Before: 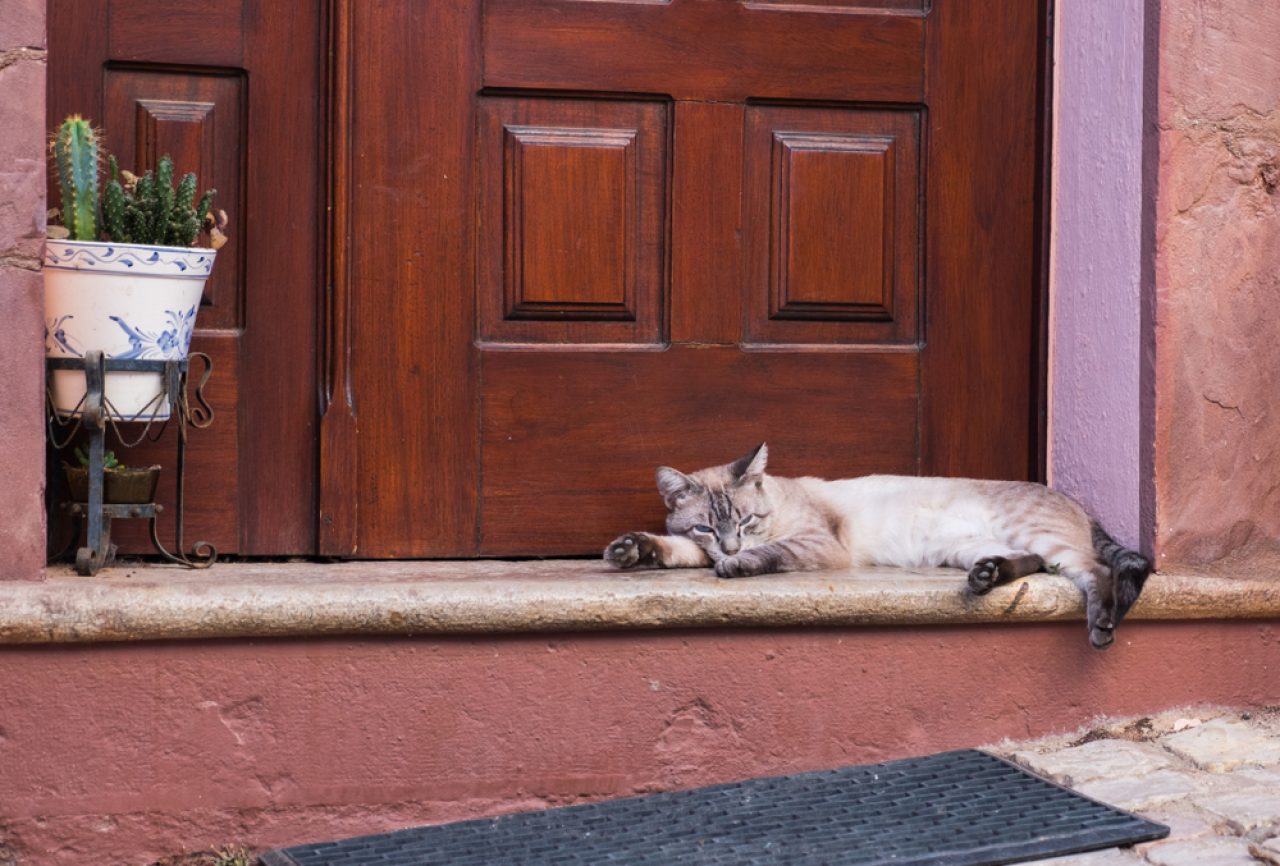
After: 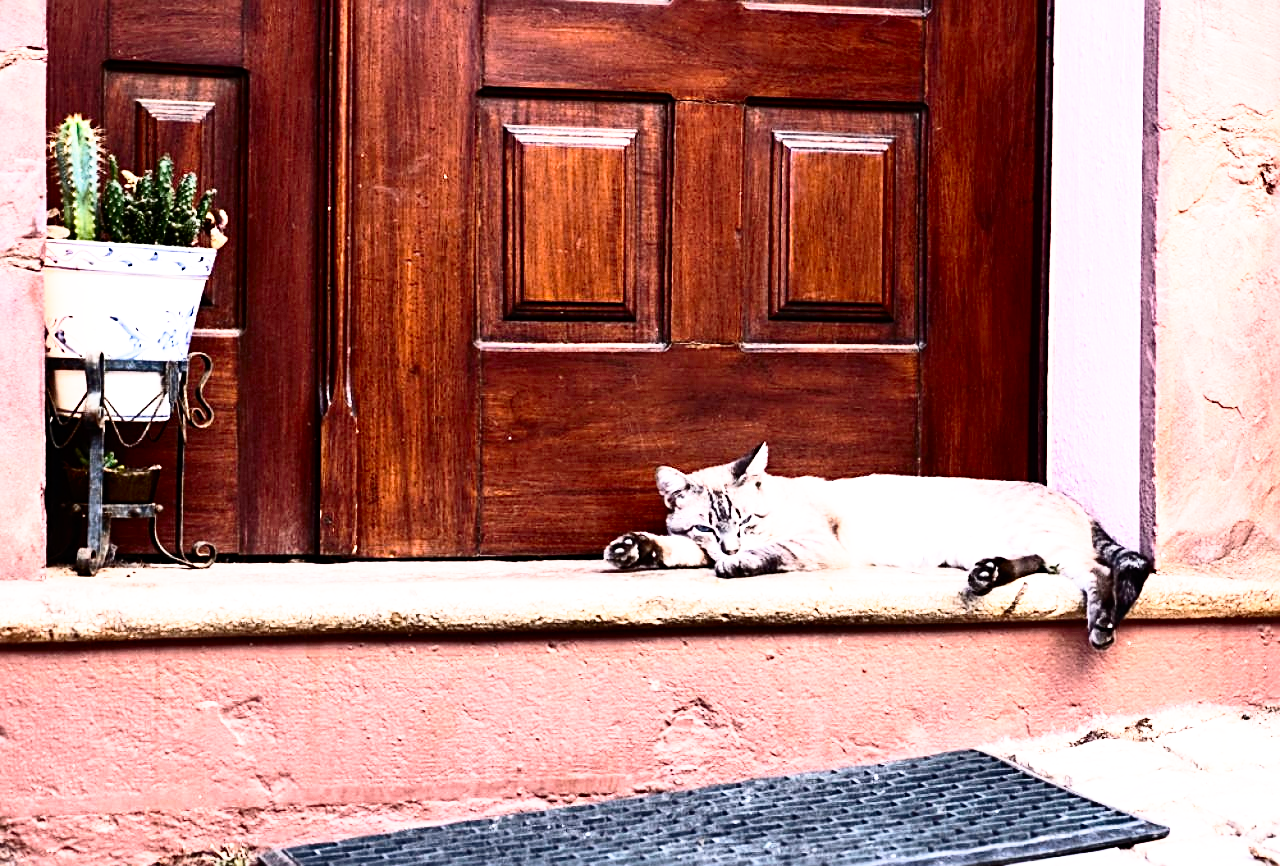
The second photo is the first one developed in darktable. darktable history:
contrast brightness saturation: contrast 0.28
sharpen: radius 2.767
base curve: curves: ch0 [(0, 0) (0.012, 0.01) (0.073, 0.168) (0.31, 0.711) (0.645, 0.957) (1, 1)], preserve colors none
tone equalizer: -8 EV -0.75 EV, -7 EV -0.7 EV, -6 EV -0.6 EV, -5 EV -0.4 EV, -3 EV 0.4 EV, -2 EV 0.6 EV, -1 EV 0.7 EV, +0 EV 0.75 EV, edges refinement/feathering 500, mask exposure compensation -1.57 EV, preserve details no
